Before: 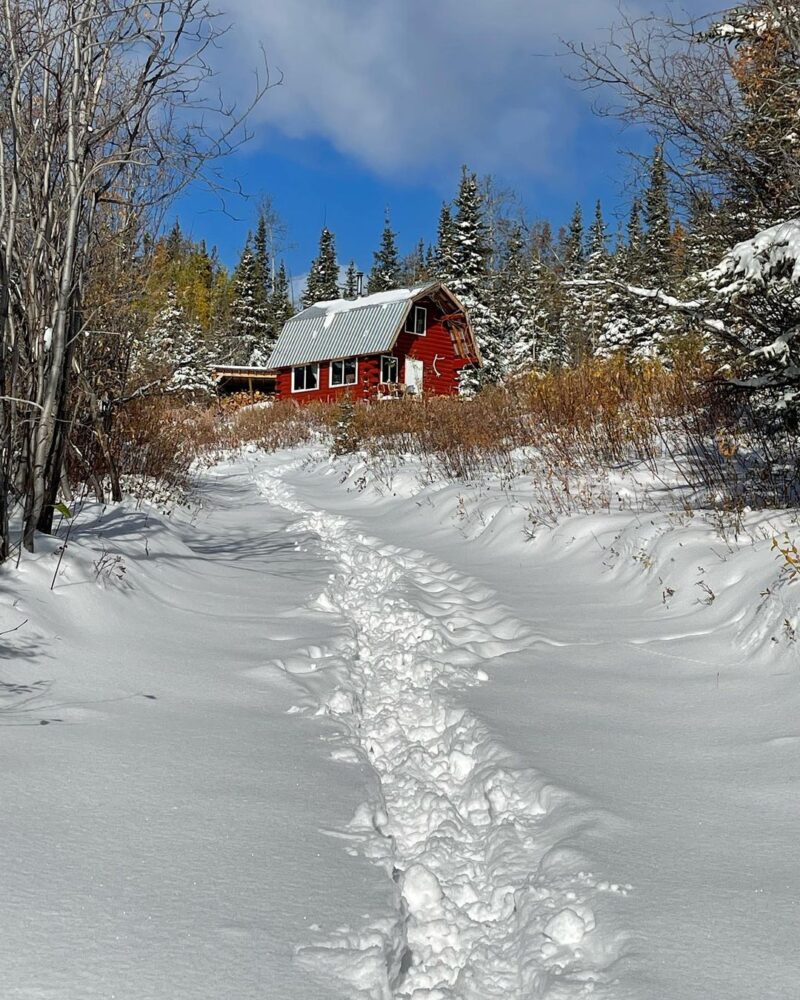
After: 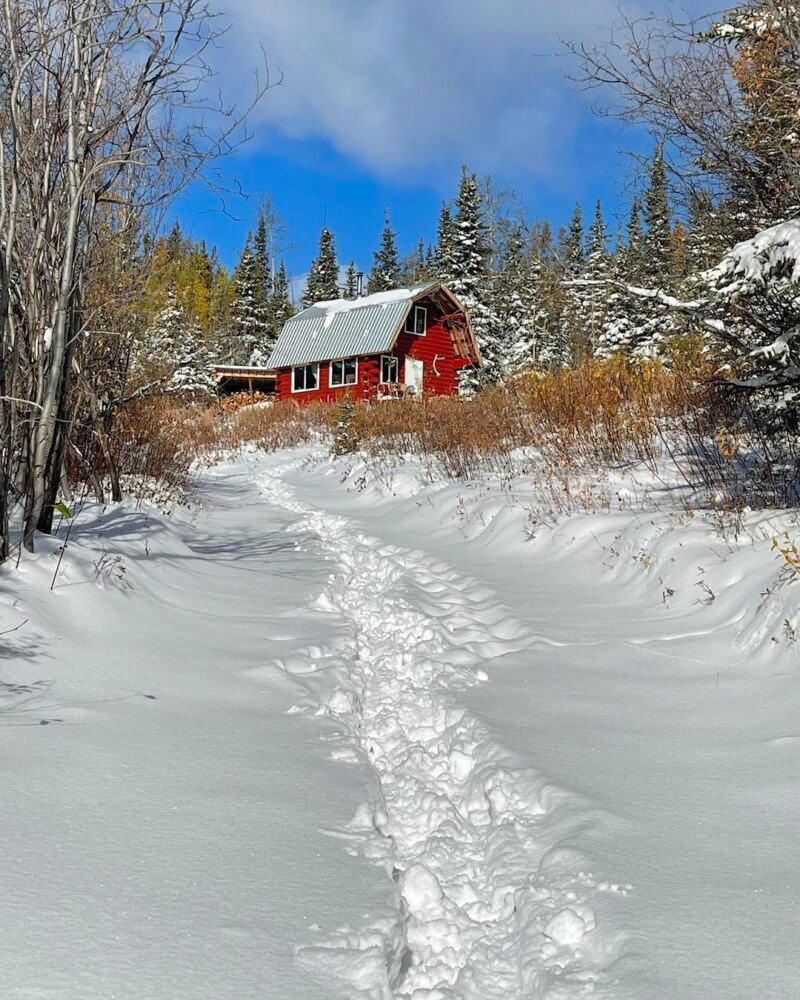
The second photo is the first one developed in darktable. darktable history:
contrast brightness saturation: brightness 0.087, saturation 0.193
